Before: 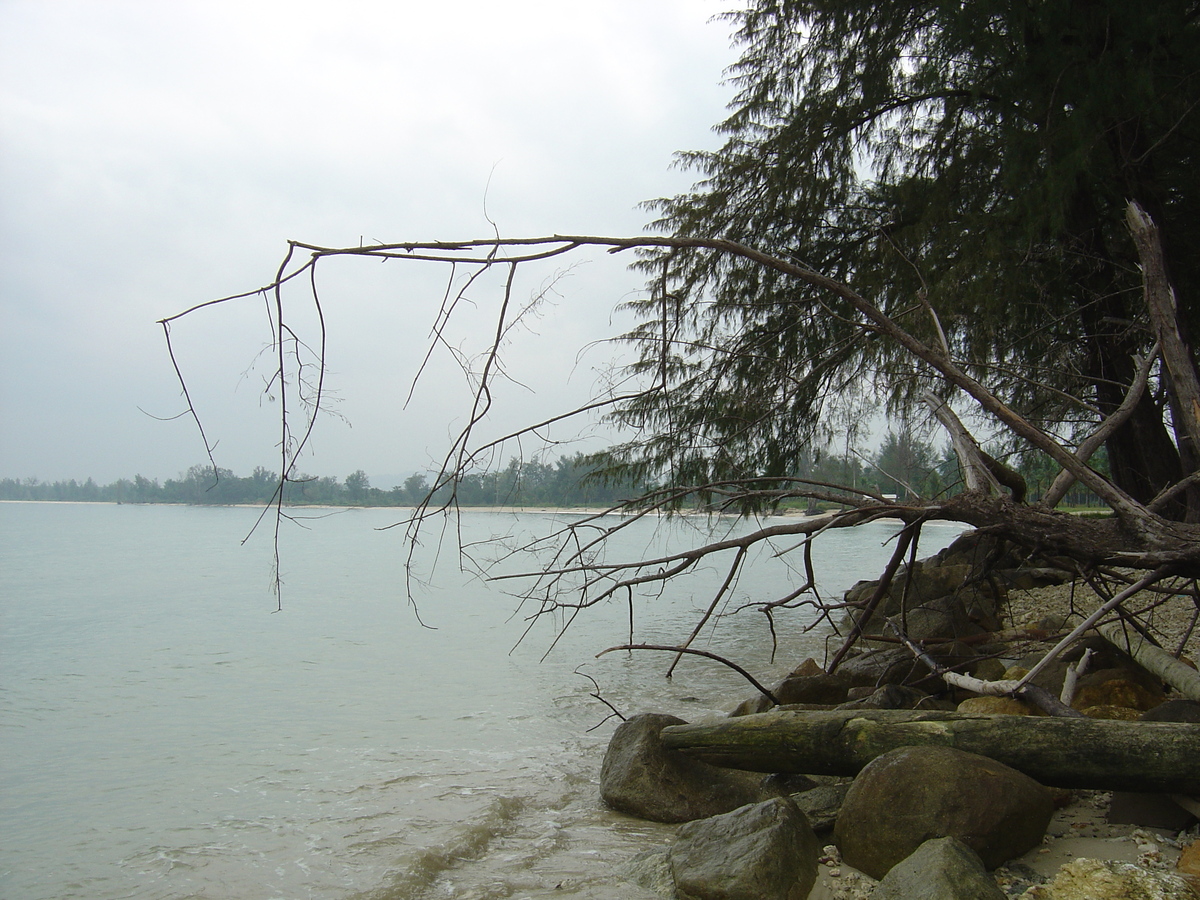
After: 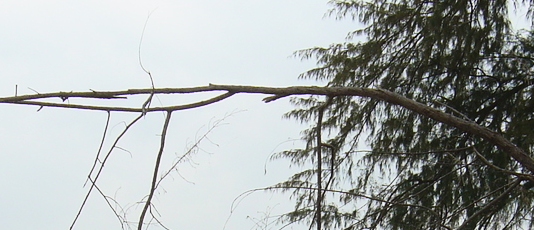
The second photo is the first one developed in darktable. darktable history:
crop: left 28.808%, top 16.834%, right 26.679%, bottom 57.574%
tone curve: curves: ch0 [(0, 0.013) (0.104, 0.103) (0.258, 0.267) (0.448, 0.487) (0.709, 0.794) (0.895, 0.915) (0.994, 0.971)]; ch1 [(0, 0) (0.335, 0.298) (0.446, 0.413) (0.488, 0.484) (0.515, 0.508) (0.584, 0.623) (0.635, 0.661) (1, 1)]; ch2 [(0, 0) (0.314, 0.306) (0.436, 0.447) (0.502, 0.503) (0.538, 0.541) (0.568, 0.603) (0.641, 0.635) (0.717, 0.701) (1, 1)], color space Lab, linked channels, preserve colors none
